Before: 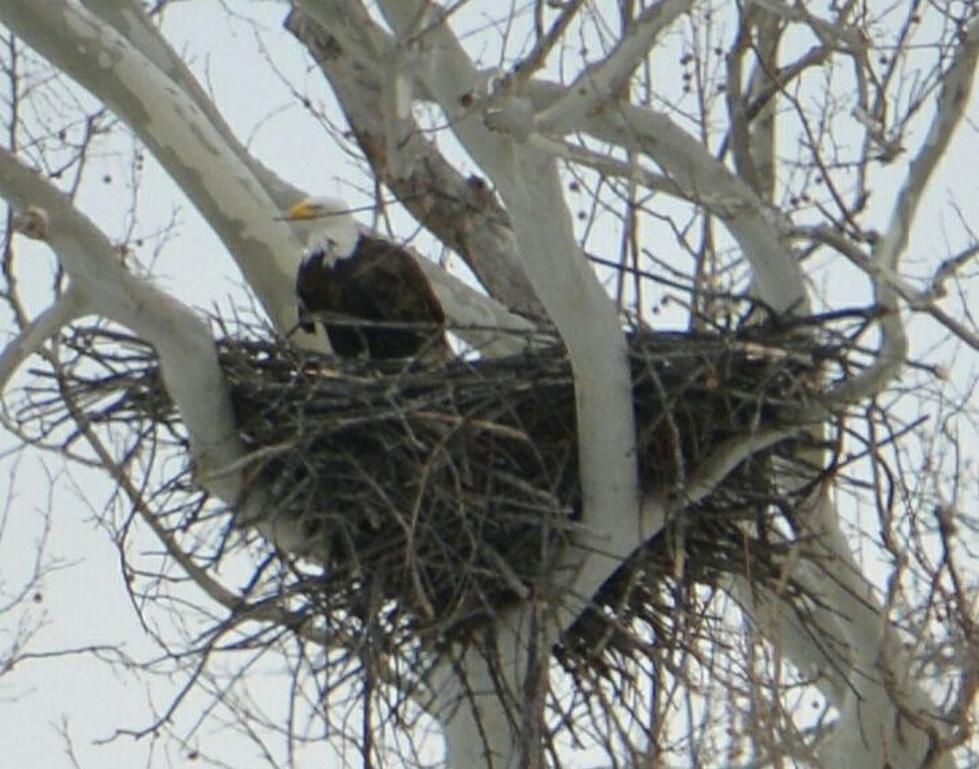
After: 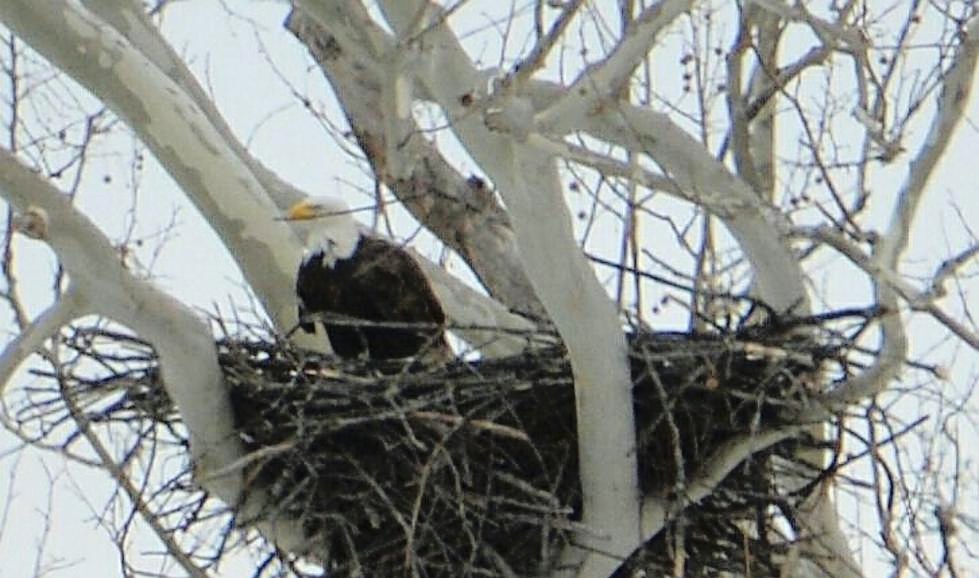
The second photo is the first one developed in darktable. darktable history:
crop: bottom 24.832%
sharpen: amount 0.496
tone curve: curves: ch0 [(0, 0.01) (0.058, 0.039) (0.159, 0.117) (0.282, 0.327) (0.45, 0.534) (0.676, 0.751) (0.89, 0.919) (1, 1)]; ch1 [(0, 0) (0.094, 0.081) (0.285, 0.299) (0.385, 0.403) (0.447, 0.455) (0.495, 0.496) (0.544, 0.552) (0.589, 0.612) (0.722, 0.728) (1, 1)]; ch2 [(0, 0) (0.257, 0.217) (0.43, 0.421) (0.498, 0.507) (0.531, 0.544) (0.56, 0.579) (0.625, 0.642) (1, 1)], color space Lab, linked channels, preserve colors none
